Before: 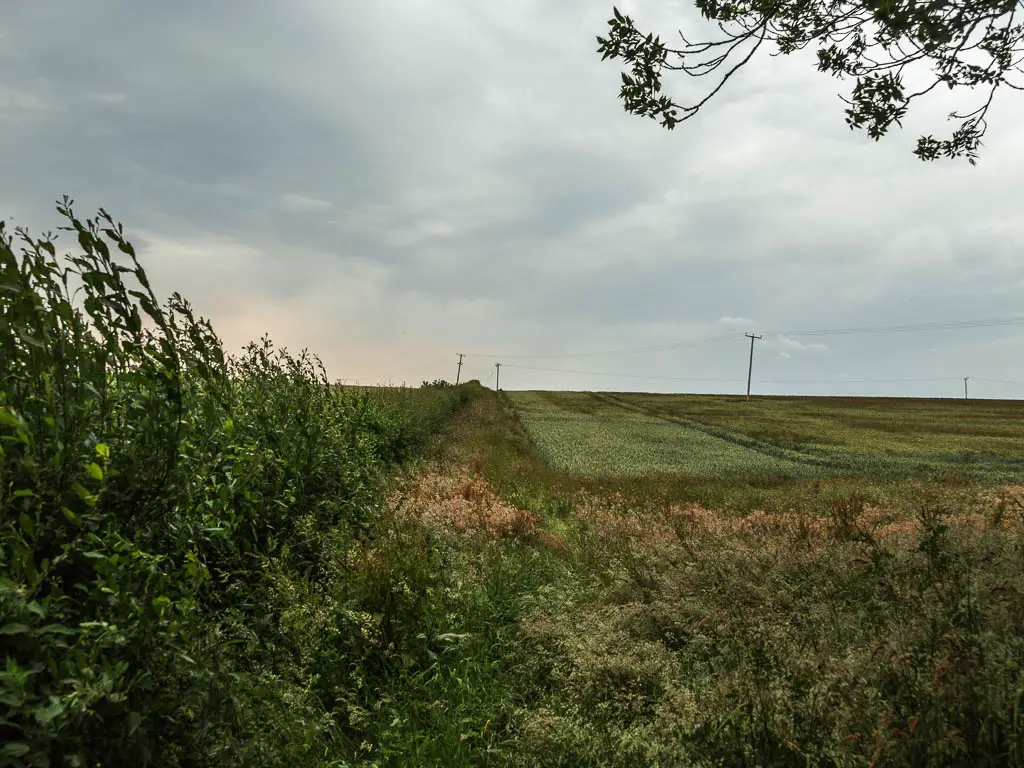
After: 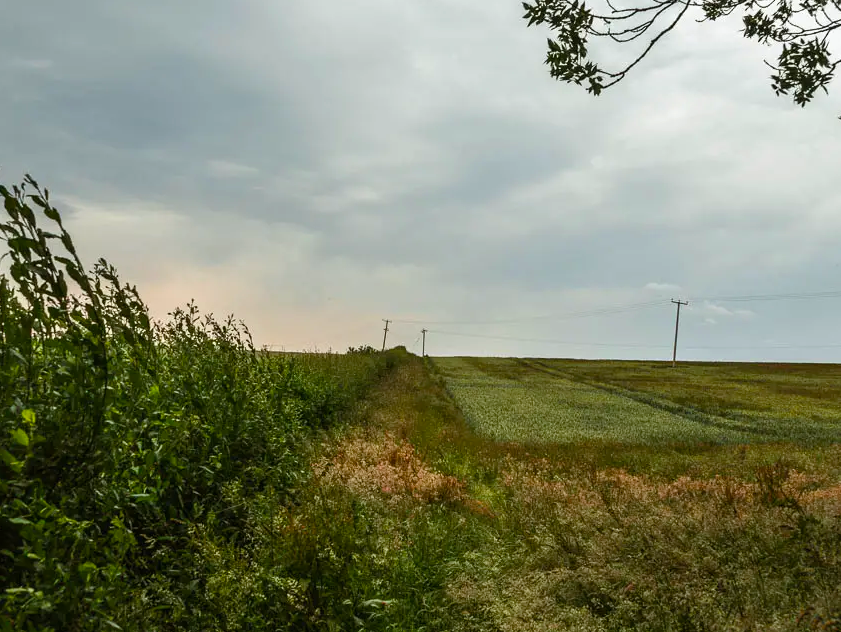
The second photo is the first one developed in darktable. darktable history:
crop and rotate: left 7.317%, top 4.521%, right 10.529%, bottom 13.121%
exposure: black level correction 0, compensate exposure bias true, compensate highlight preservation false
color balance rgb: shadows lift › chroma 3.794%, shadows lift › hue 88.21°, perceptual saturation grading › global saturation 25.349%
